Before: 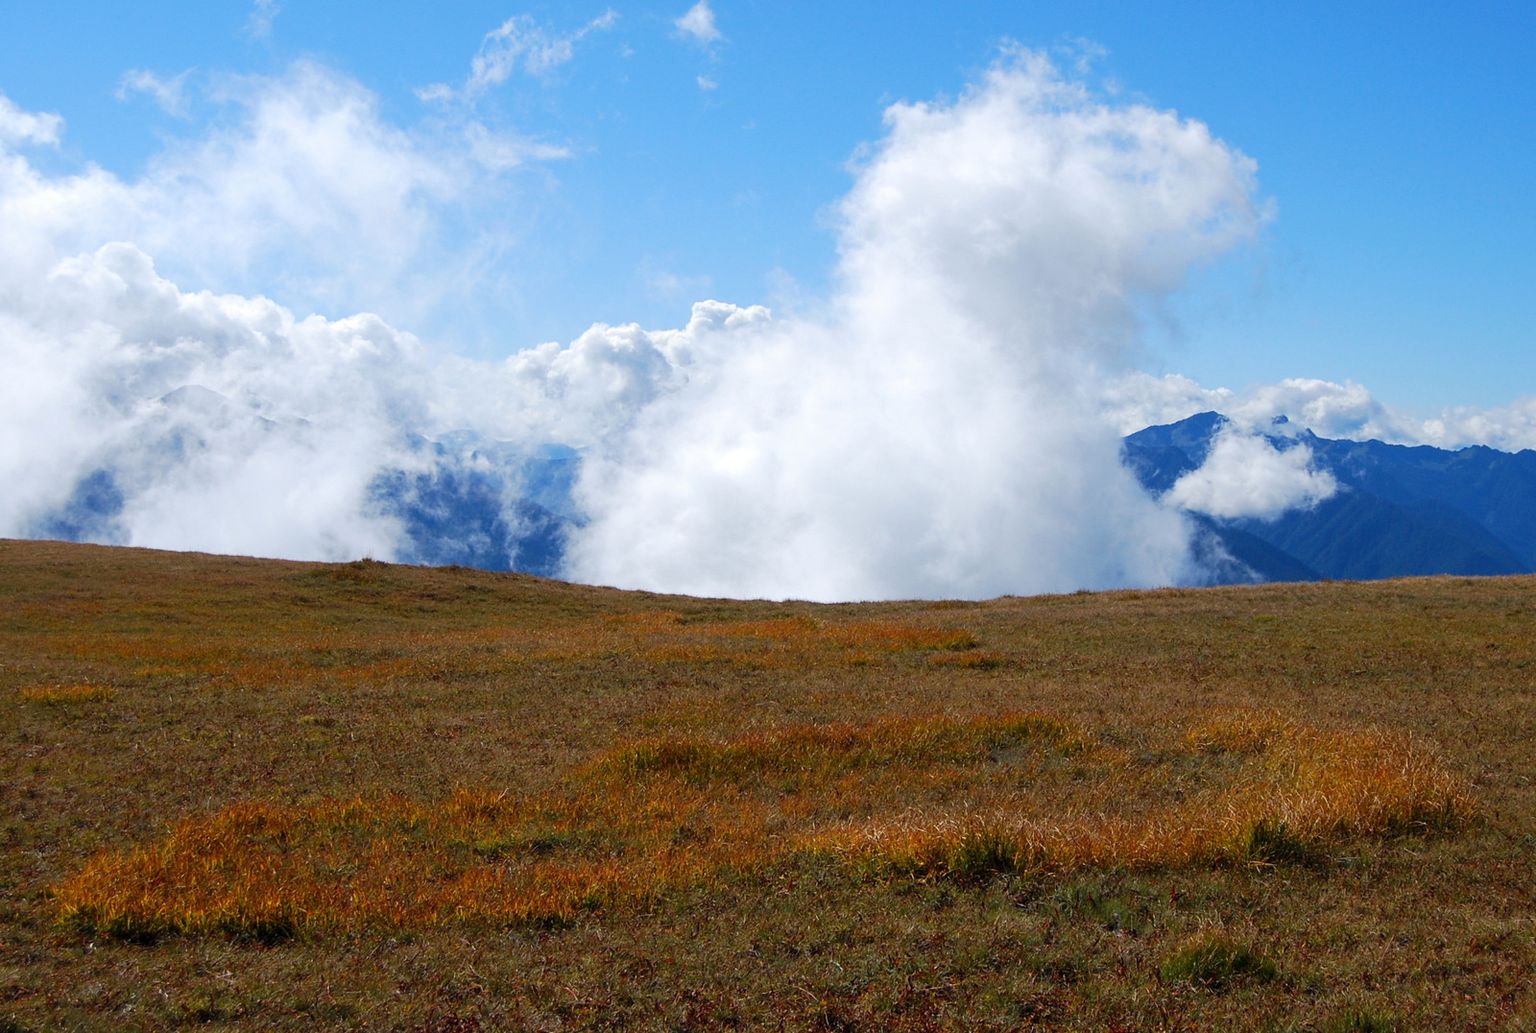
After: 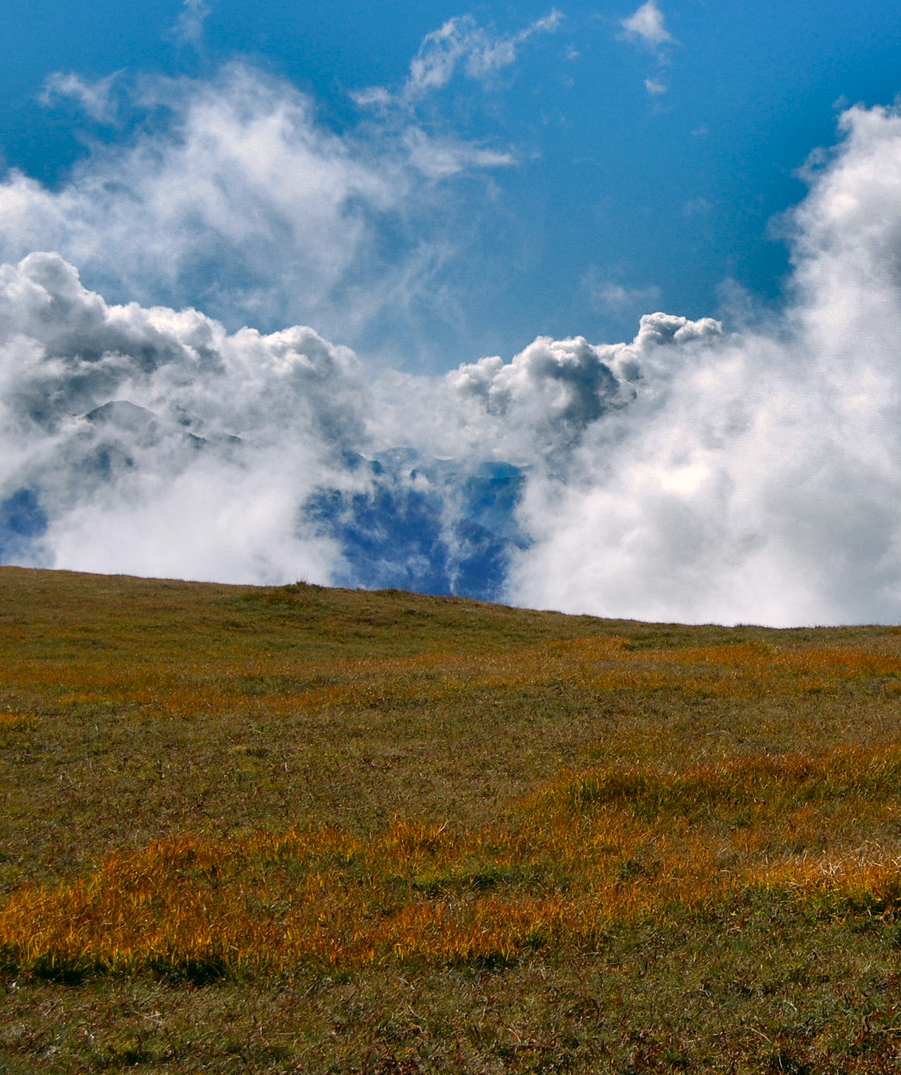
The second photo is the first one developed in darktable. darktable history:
shadows and highlights: shadows 24.26, highlights -79.66, soften with gaussian
crop: left 5.082%, right 38.588%
color correction: highlights a* 4.48, highlights b* 4.97, shadows a* -7.37, shadows b* 4.73
